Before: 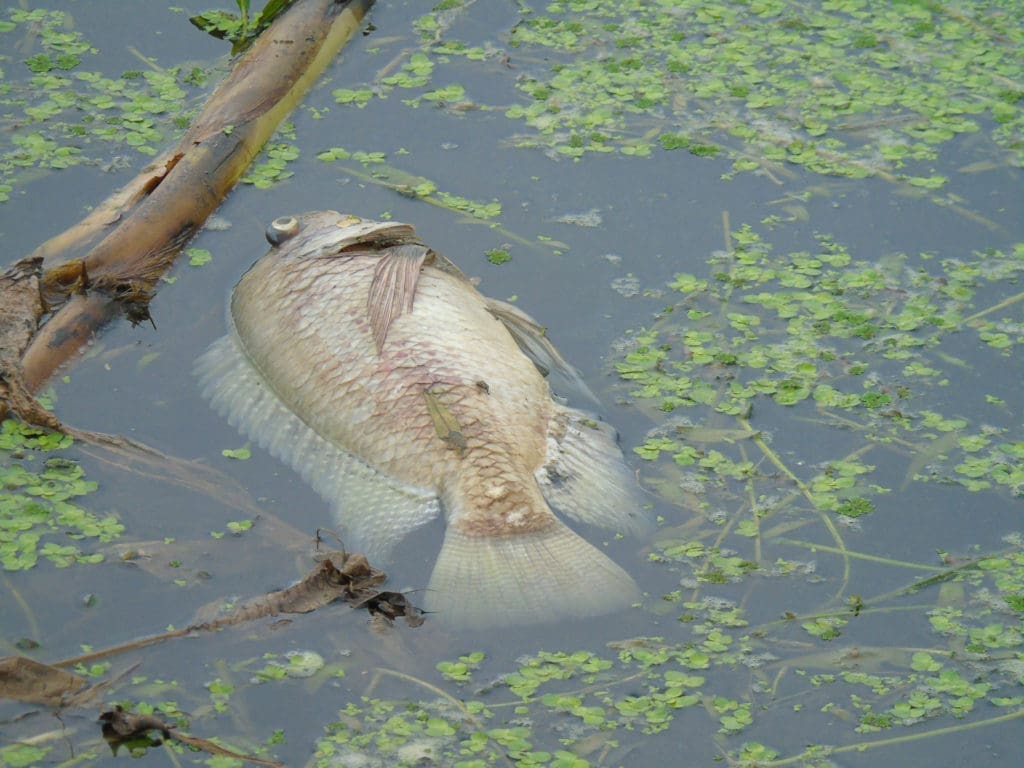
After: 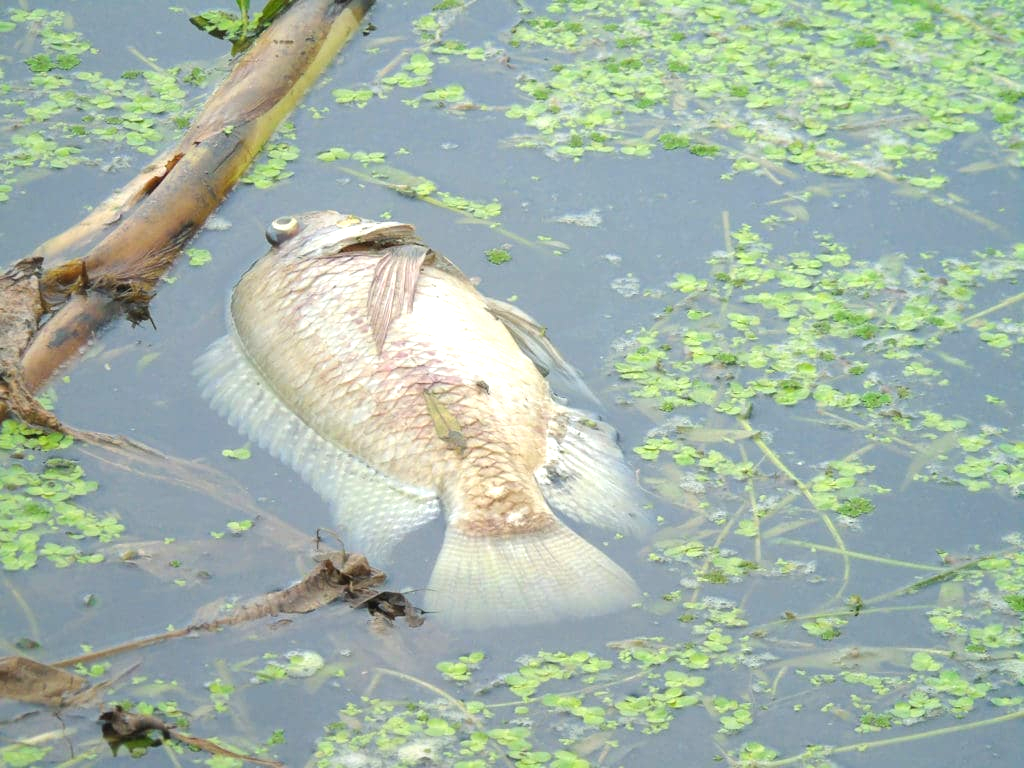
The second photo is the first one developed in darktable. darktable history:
exposure: black level correction 0, exposure 0.899 EV, compensate highlight preservation false
